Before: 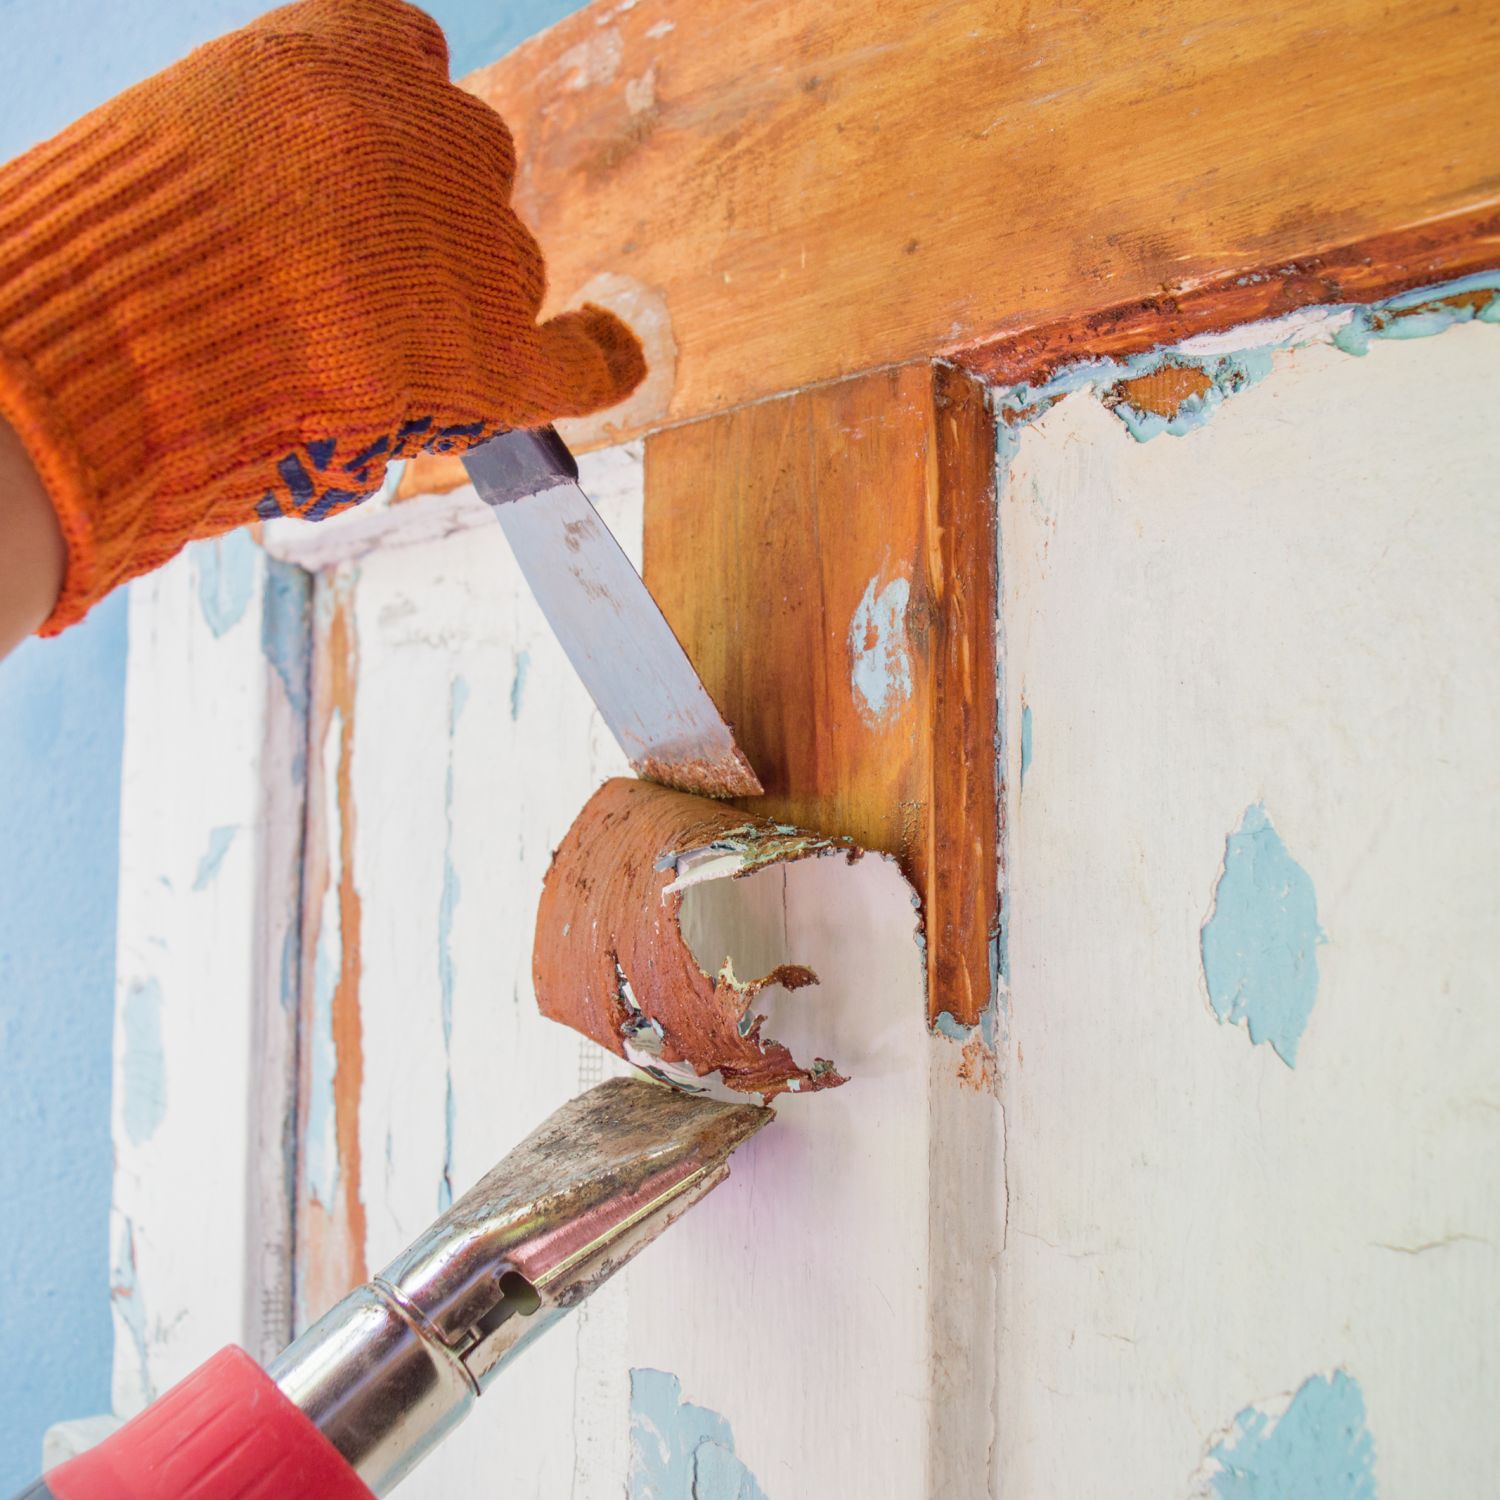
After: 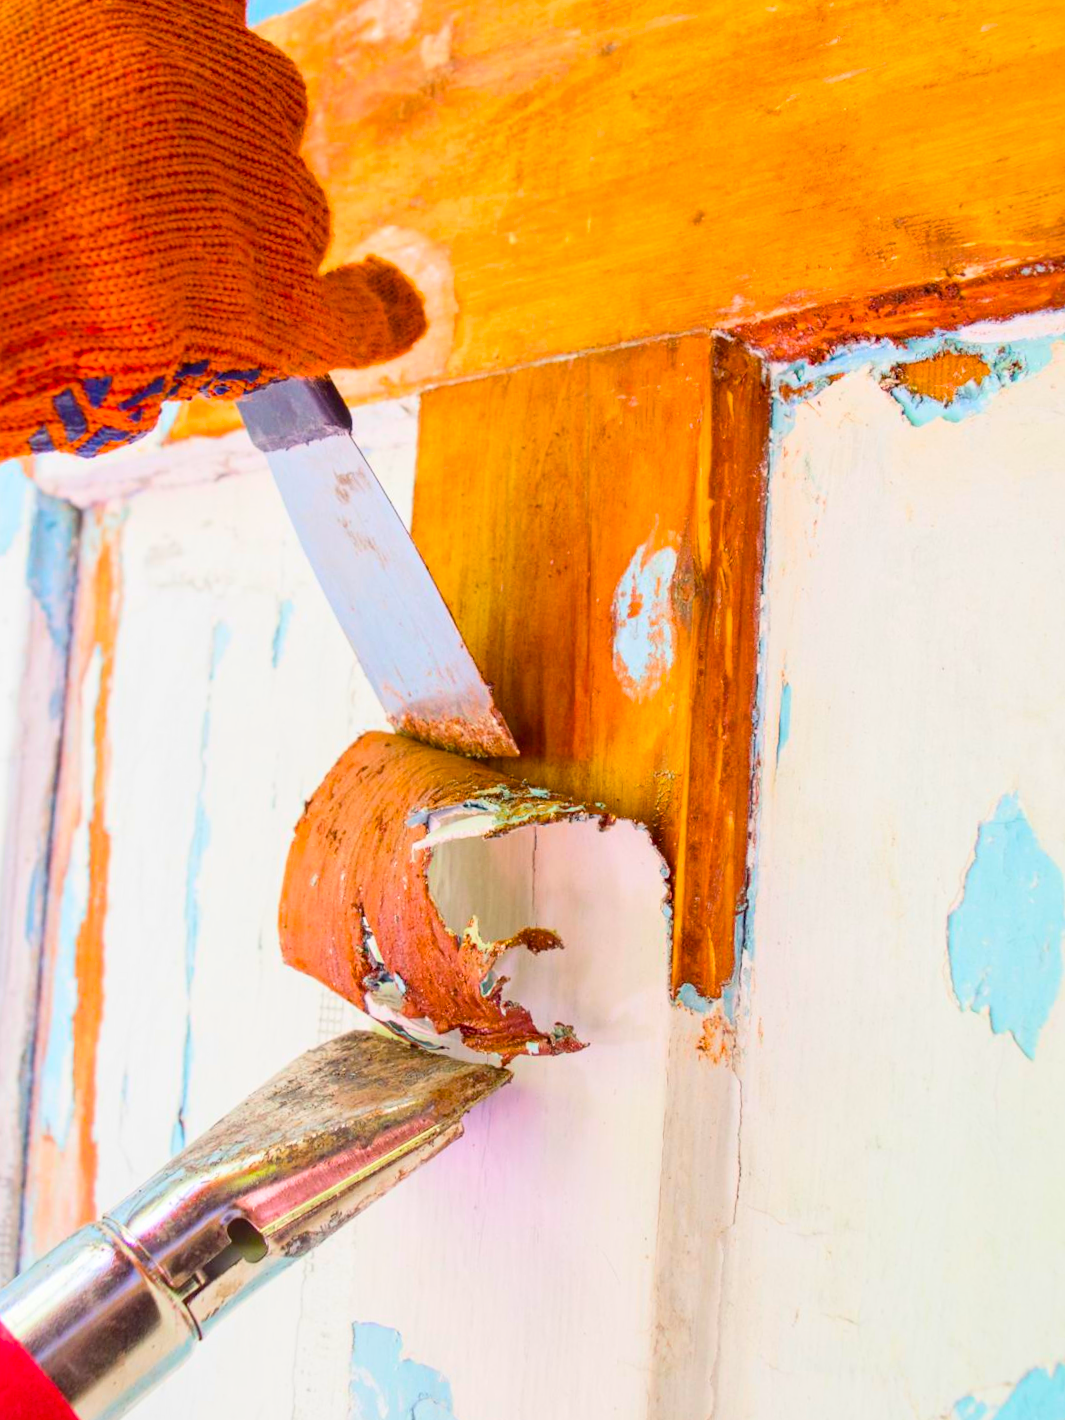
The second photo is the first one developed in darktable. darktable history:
crop and rotate: angle -3.27°, left 14.277%, top 0.028%, right 10.766%, bottom 0.028%
contrast brightness saturation: contrast 0.2, brightness 0.16, saturation 0.22
color balance rgb: linear chroma grading › global chroma 15%, perceptual saturation grading › global saturation 30%
